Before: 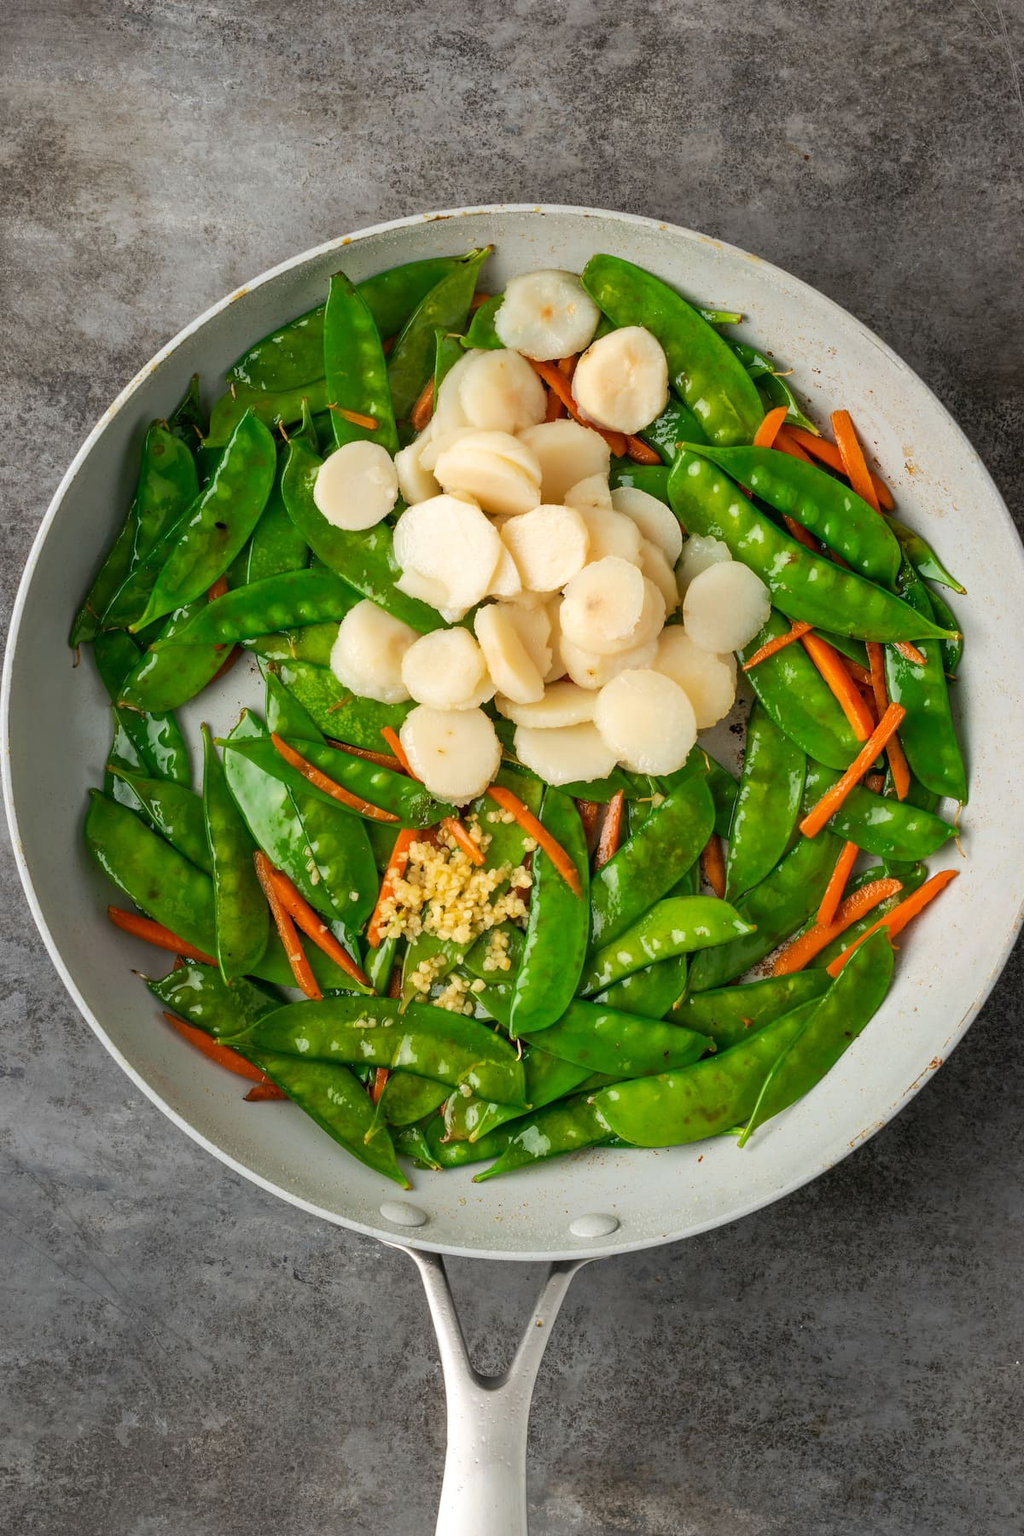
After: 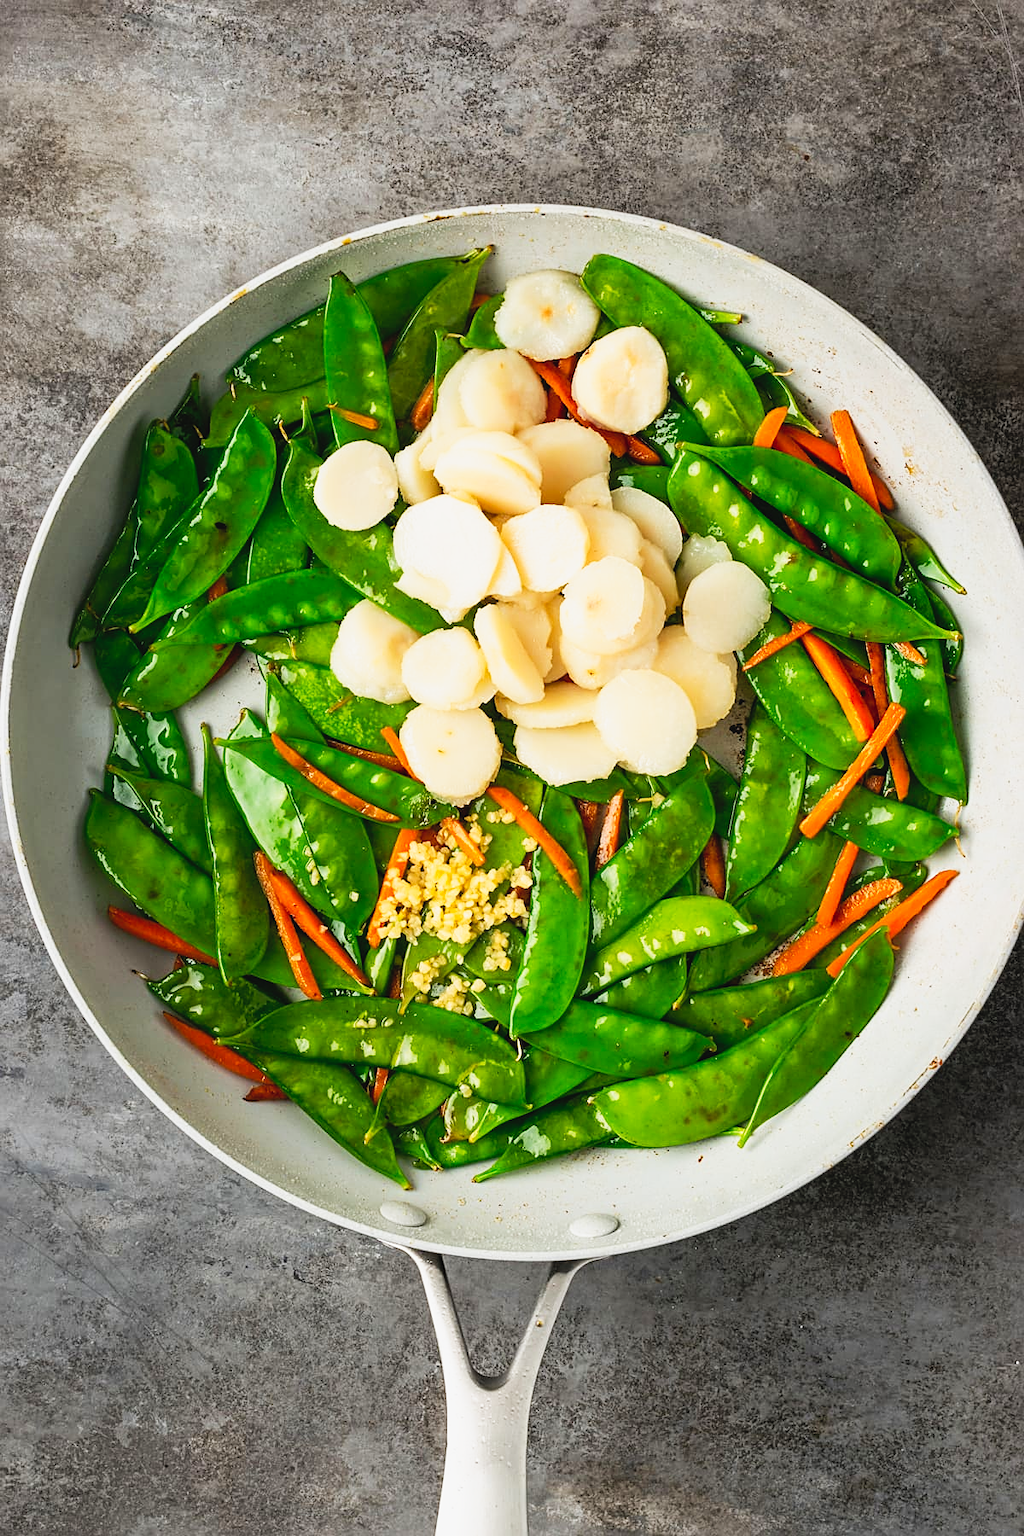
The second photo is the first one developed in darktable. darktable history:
sharpen: on, module defaults
tone curve: curves: ch0 [(0, 0.039) (0.104, 0.094) (0.285, 0.301) (0.673, 0.796) (0.845, 0.932) (0.994, 0.971)]; ch1 [(0, 0) (0.356, 0.385) (0.424, 0.405) (0.498, 0.502) (0.586, 0.57) (0.657, 0.642) (1, 1)]; ch2 [(0, 0) (0.424, 0.438) (0.46, 0.453) (0.515, 0.505) (0.557, 0.57) (0.612, 0.583) (0.722, 0.67) (1, 1)], preserve colors none
